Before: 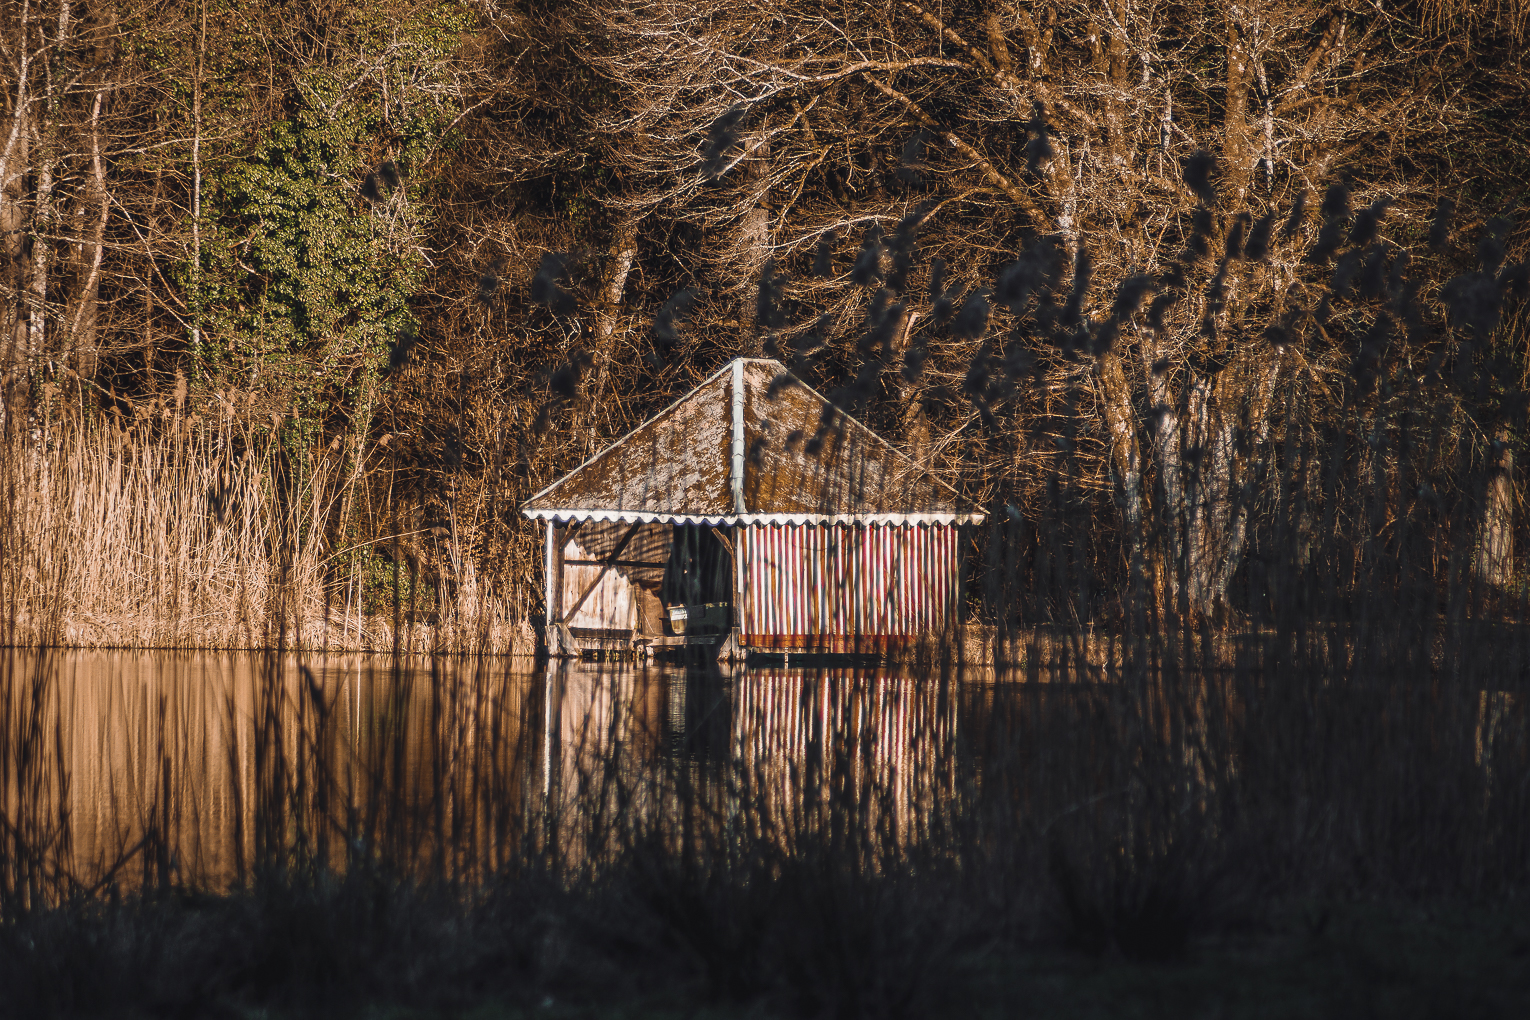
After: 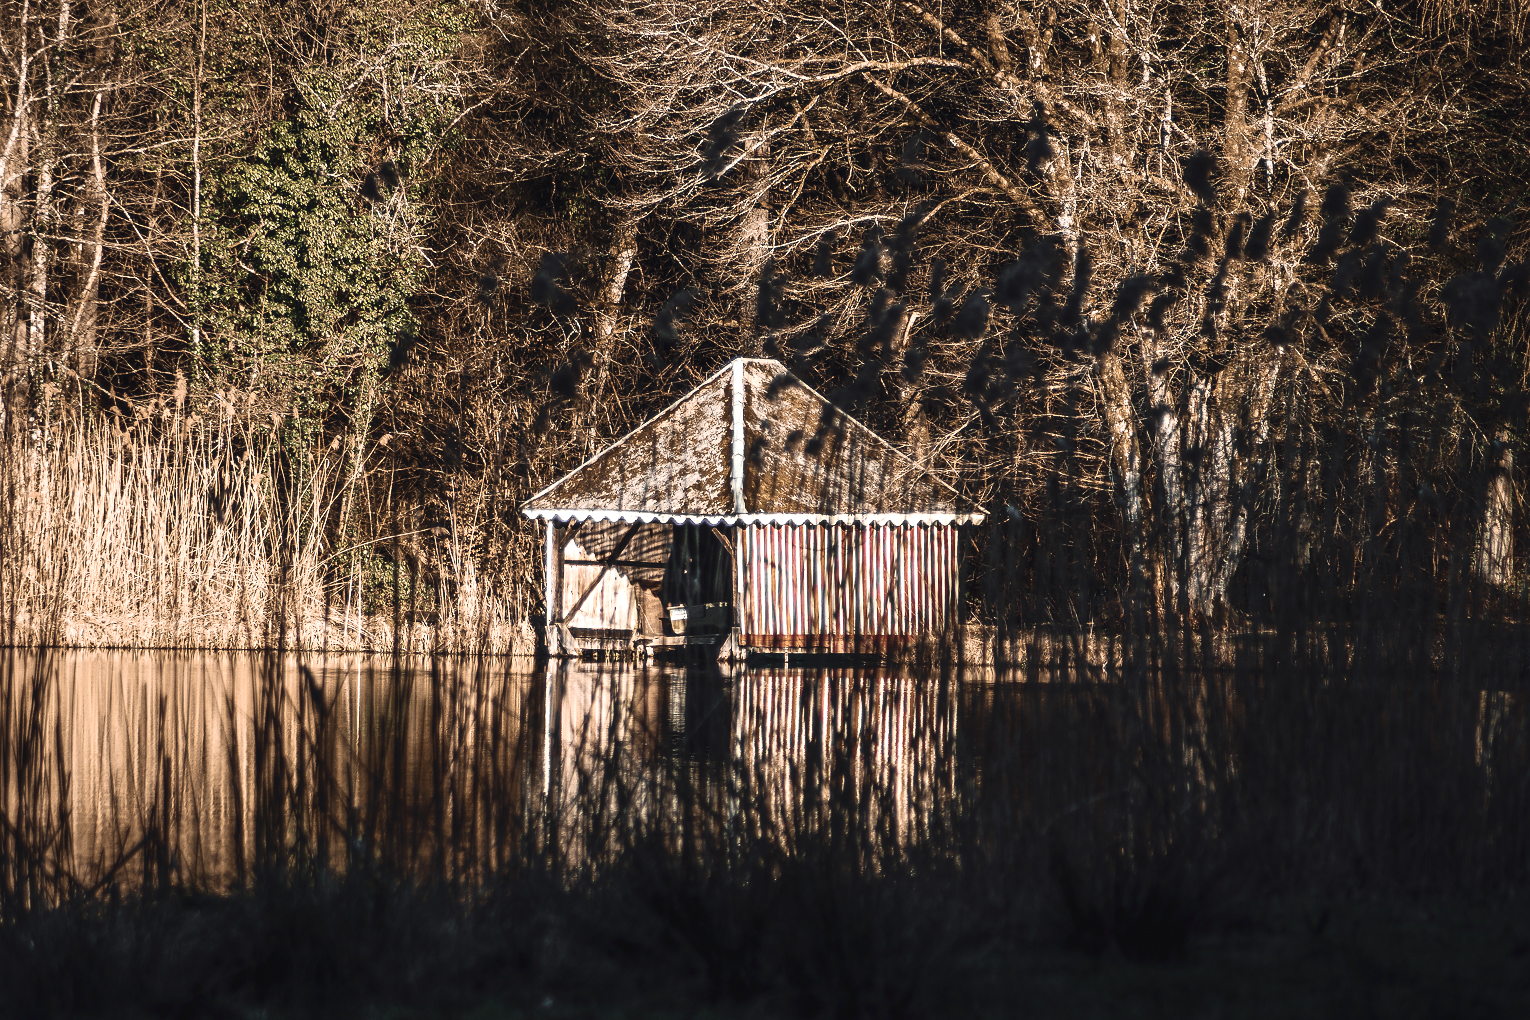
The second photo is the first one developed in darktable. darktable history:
exposure: black level correction 0, exposure 0.498 EV, compensate highlight preservation false
velvia: strength 15.15%
contrast brightness saturation: contrast 0.246, saturation -0.324
